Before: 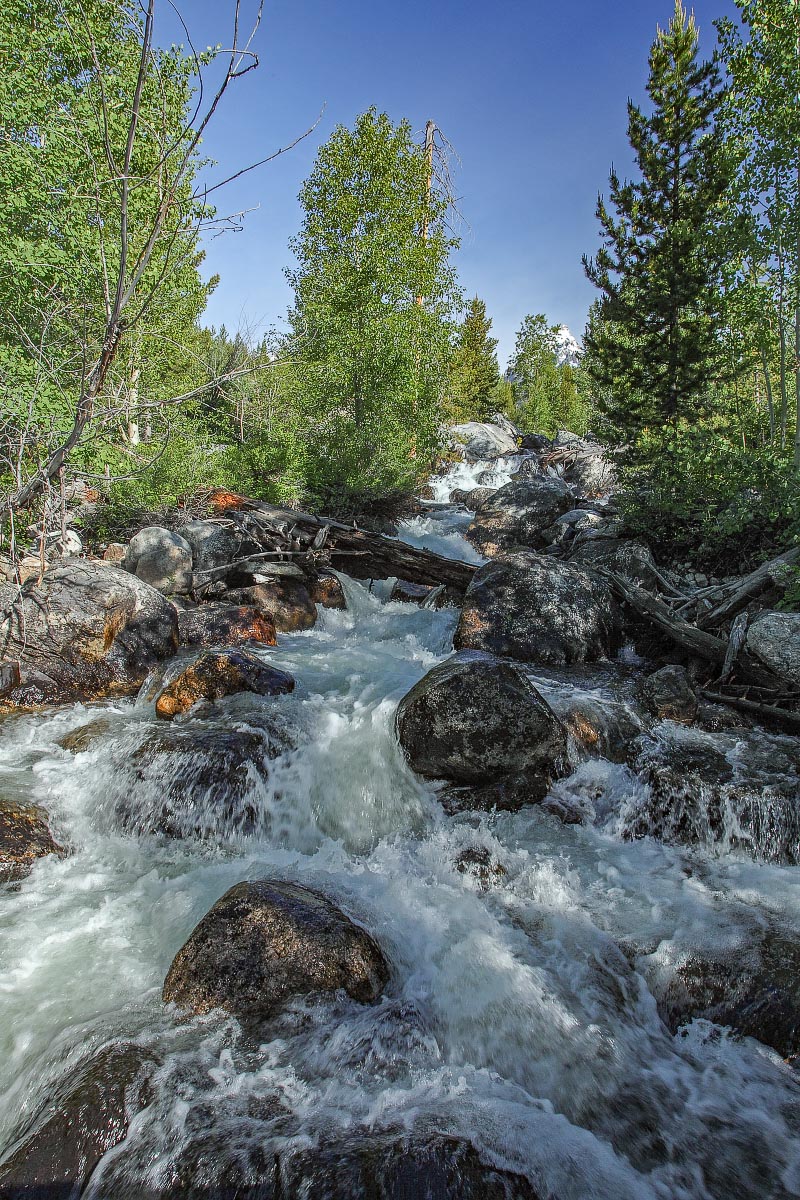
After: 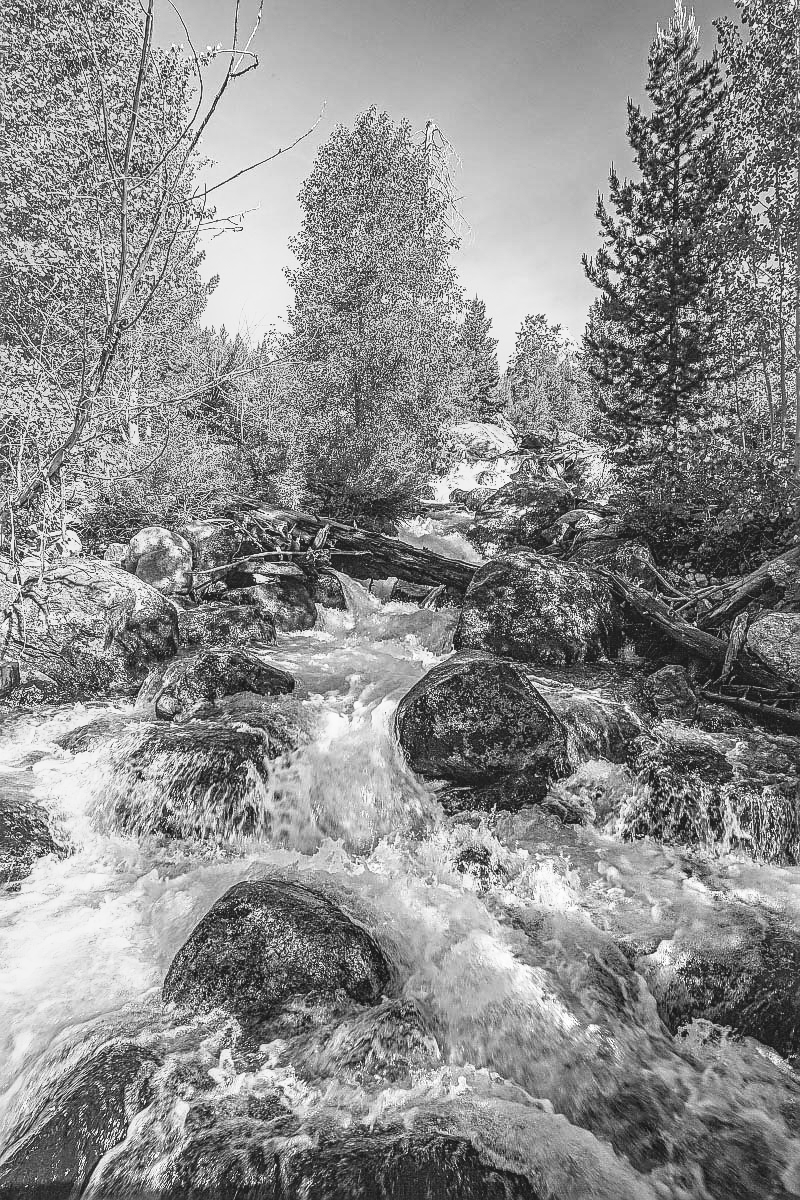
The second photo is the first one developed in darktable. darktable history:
sharpen: on, module defaults
white balance: emerald 1
exposure: black level correction 0.001, compensate highlight preservation false
color balance rgb: shadows lift › chroma 2%, shadows lift › hue 247.2°, power › chroma 0.3%, power › hue 25.2°, highlights gain › chroma 3%, highlights gain › hue 60°, global offset › luminance 0.75%, perceptual saturation grading › global saturation 20%, perceptual saturation grading › highlights -20%, perceptual saturation grading › shadows 30%, global vibrance 20%
base curve: curves: ch0 [(0, 0) (0.495, 0.917) (1, 1)], preserve colors none
monochrome: a 14.95, b -89.96
local contrast: on, module defaults
